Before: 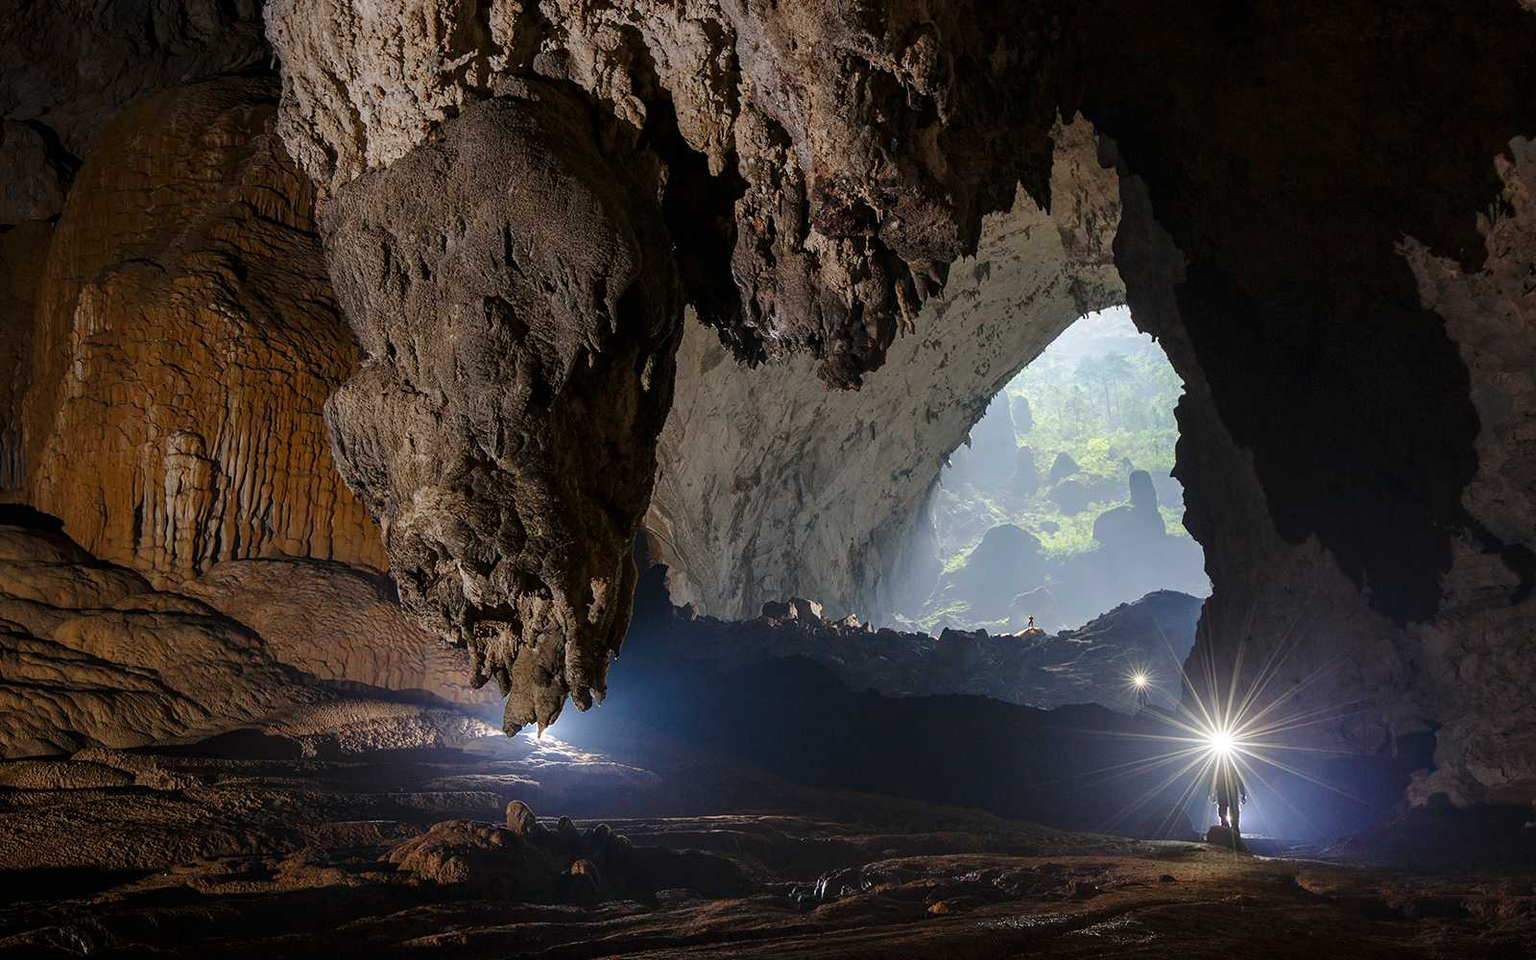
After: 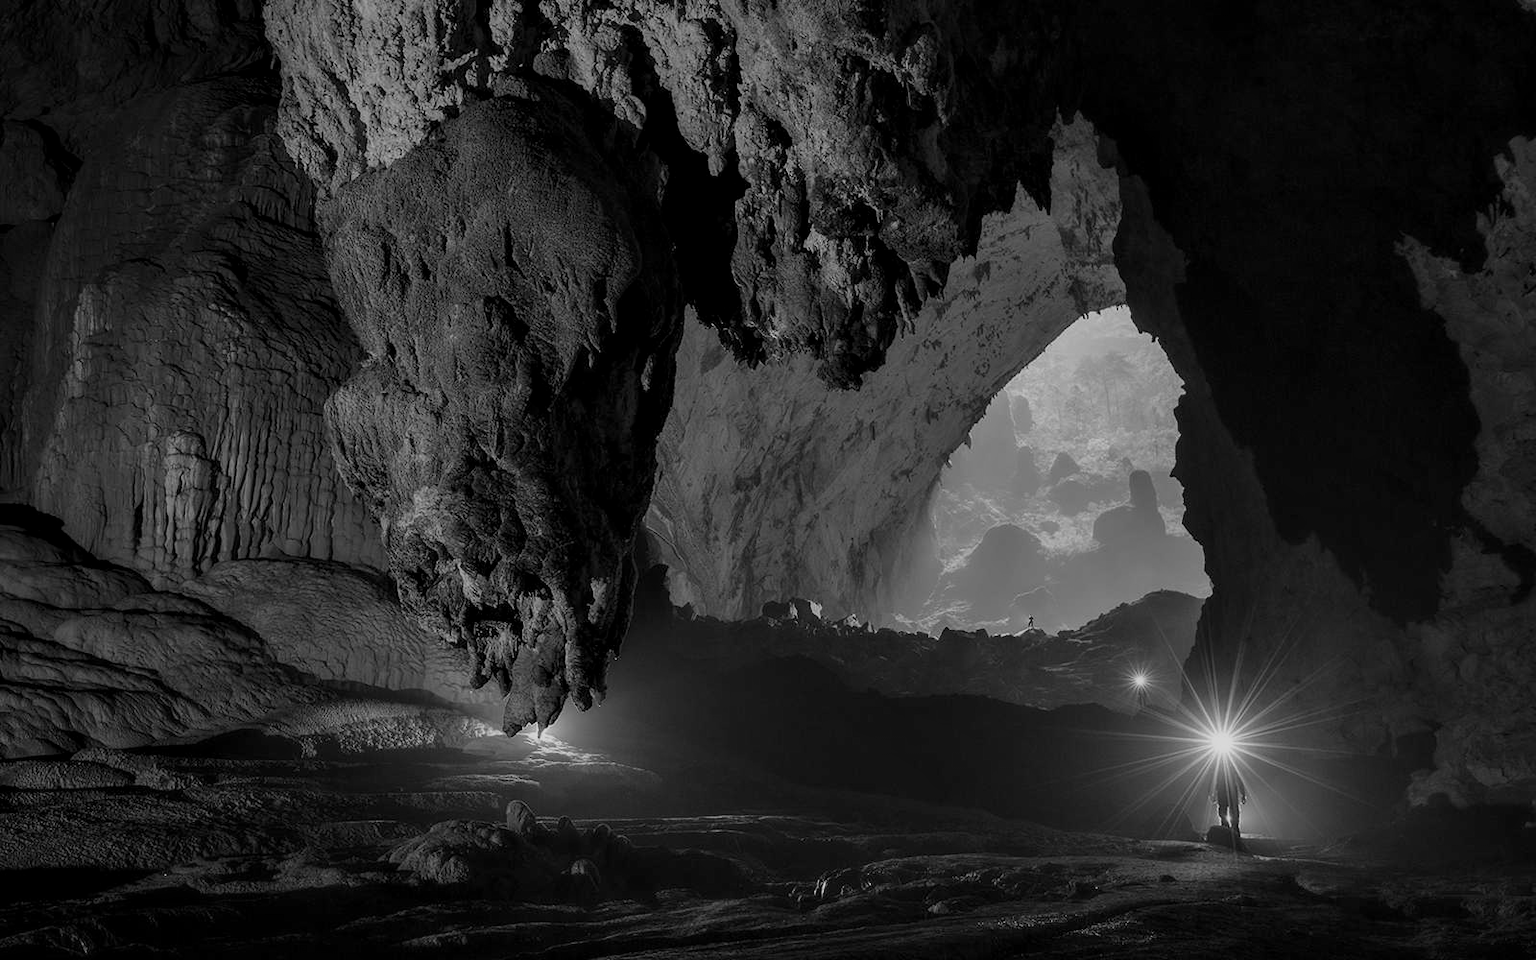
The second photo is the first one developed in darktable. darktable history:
contrast equalizer: y [[0.514, 0.573, 0.581, 0.508, 0.5, 0.5], [0.5 ×6], [0.5 ×6], [0 ×6], [0 ×6]], mix 0.79
contrast brightness saturation: saturation -0.1
monochrome: a 79.32, b 81.83, size 1.1
